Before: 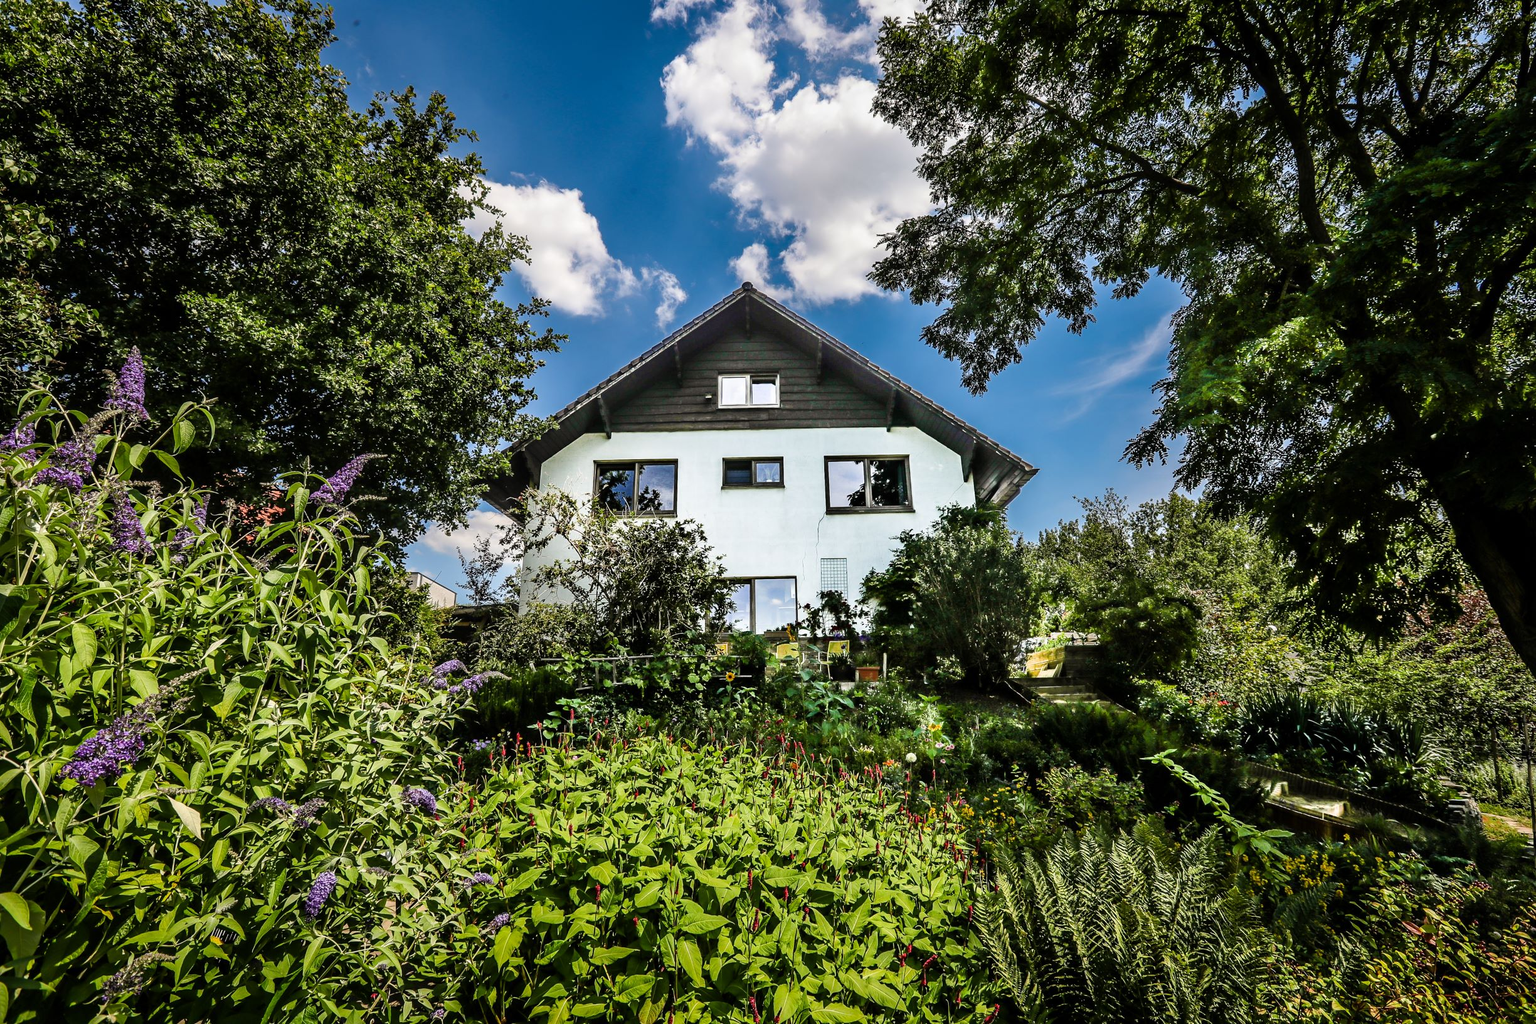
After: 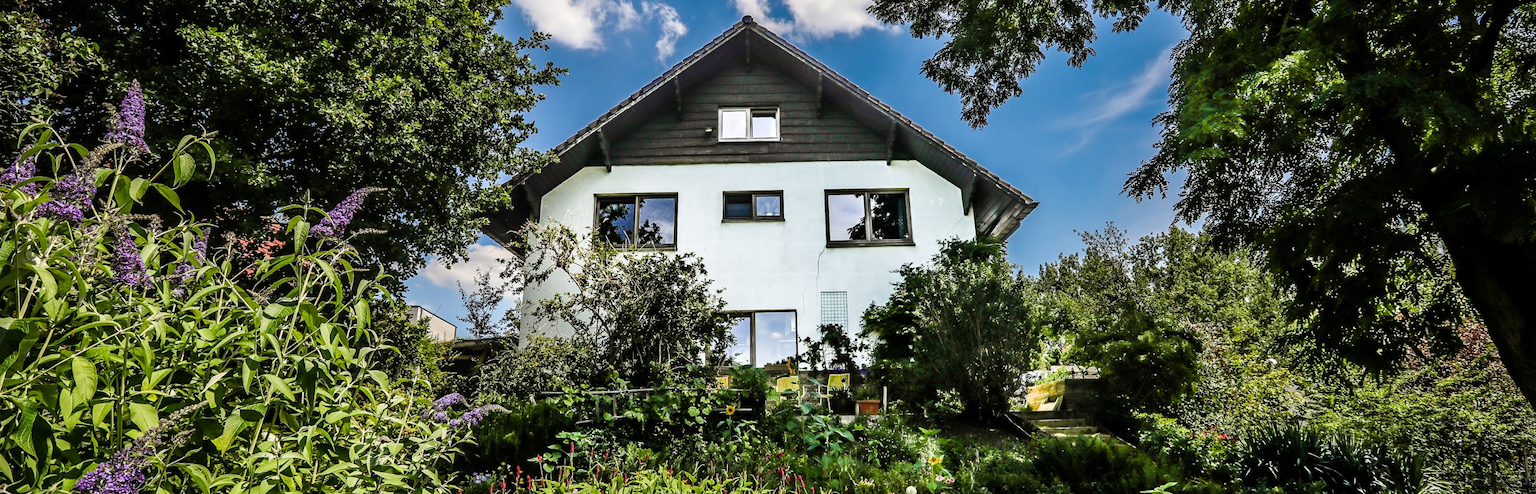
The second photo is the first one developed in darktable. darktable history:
vignetting: fall-off start 100%, brightness -0.282, width/height ratio 1.31
crop and rotate: top 26.056%, bottom 25.543%
